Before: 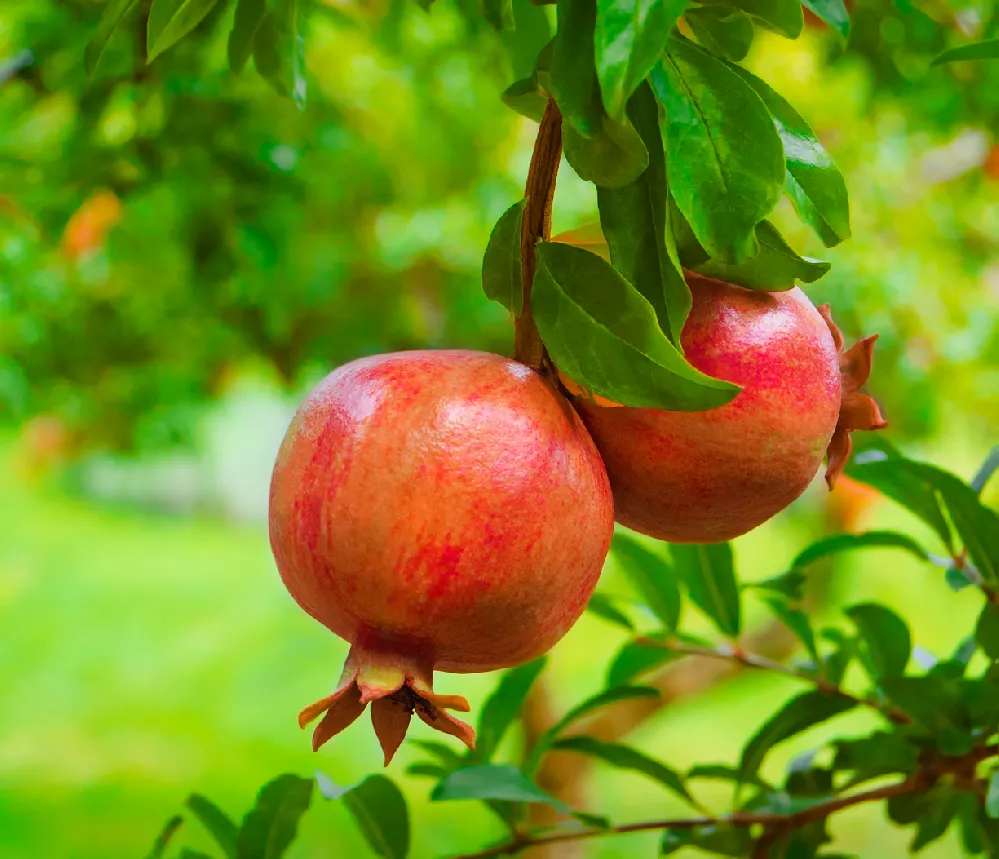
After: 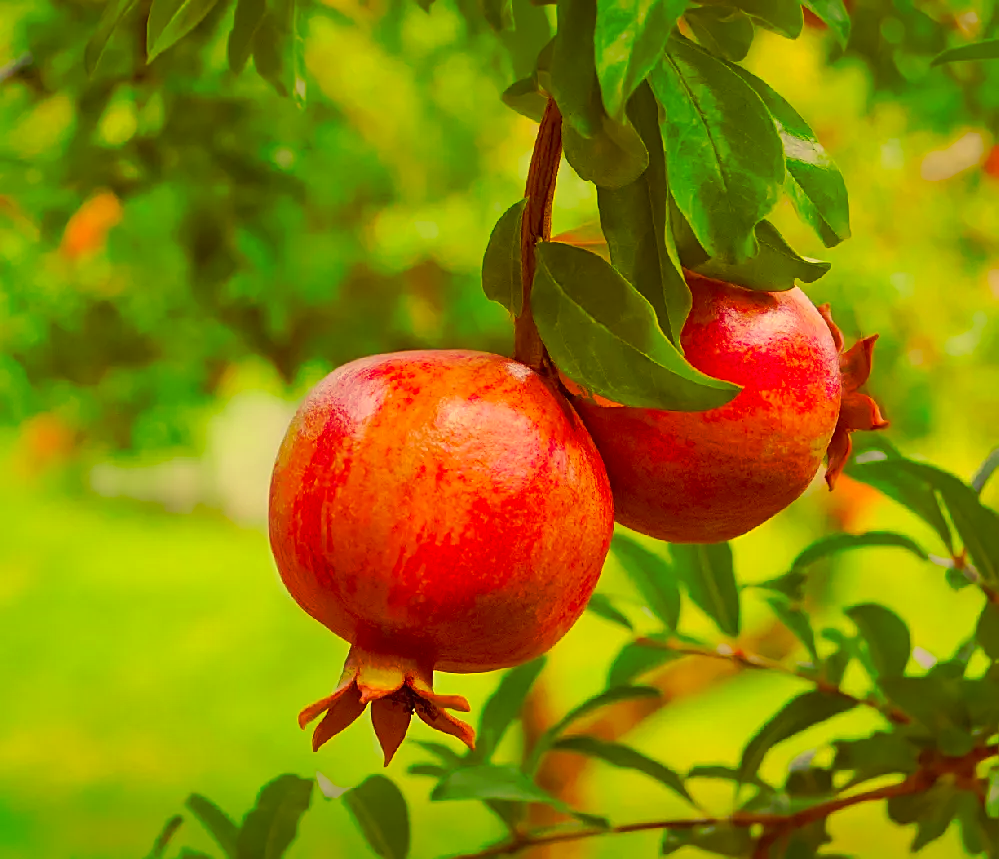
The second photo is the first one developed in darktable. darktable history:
color correction: highlights a* 10.12, highlights b* 39.04, shadows a* 14.62, shadows b* 3.37
tone curve: curves: ch0 [(0, 0) (0.003, 0.003) (0.011, 0.011) (0.025, 0.024) (0.044, 0.042) (0.069, 0.066) (0.1, 0.095) (0.136, 0.129) (0.177, 0.169) (0.224, 0.214) (0.277, 0.264) (0.335, 0.319) (0.399, 0.38) (0.468, 0.446) (0.543, 0.558) (0.623, 0.636) (0.709, 0.719) (0.801, 0.807) (0.898, 0.901) (1, 1)], preserve colors none
sharpen: on, module defaults
shadows and highlights: on, module defaults
